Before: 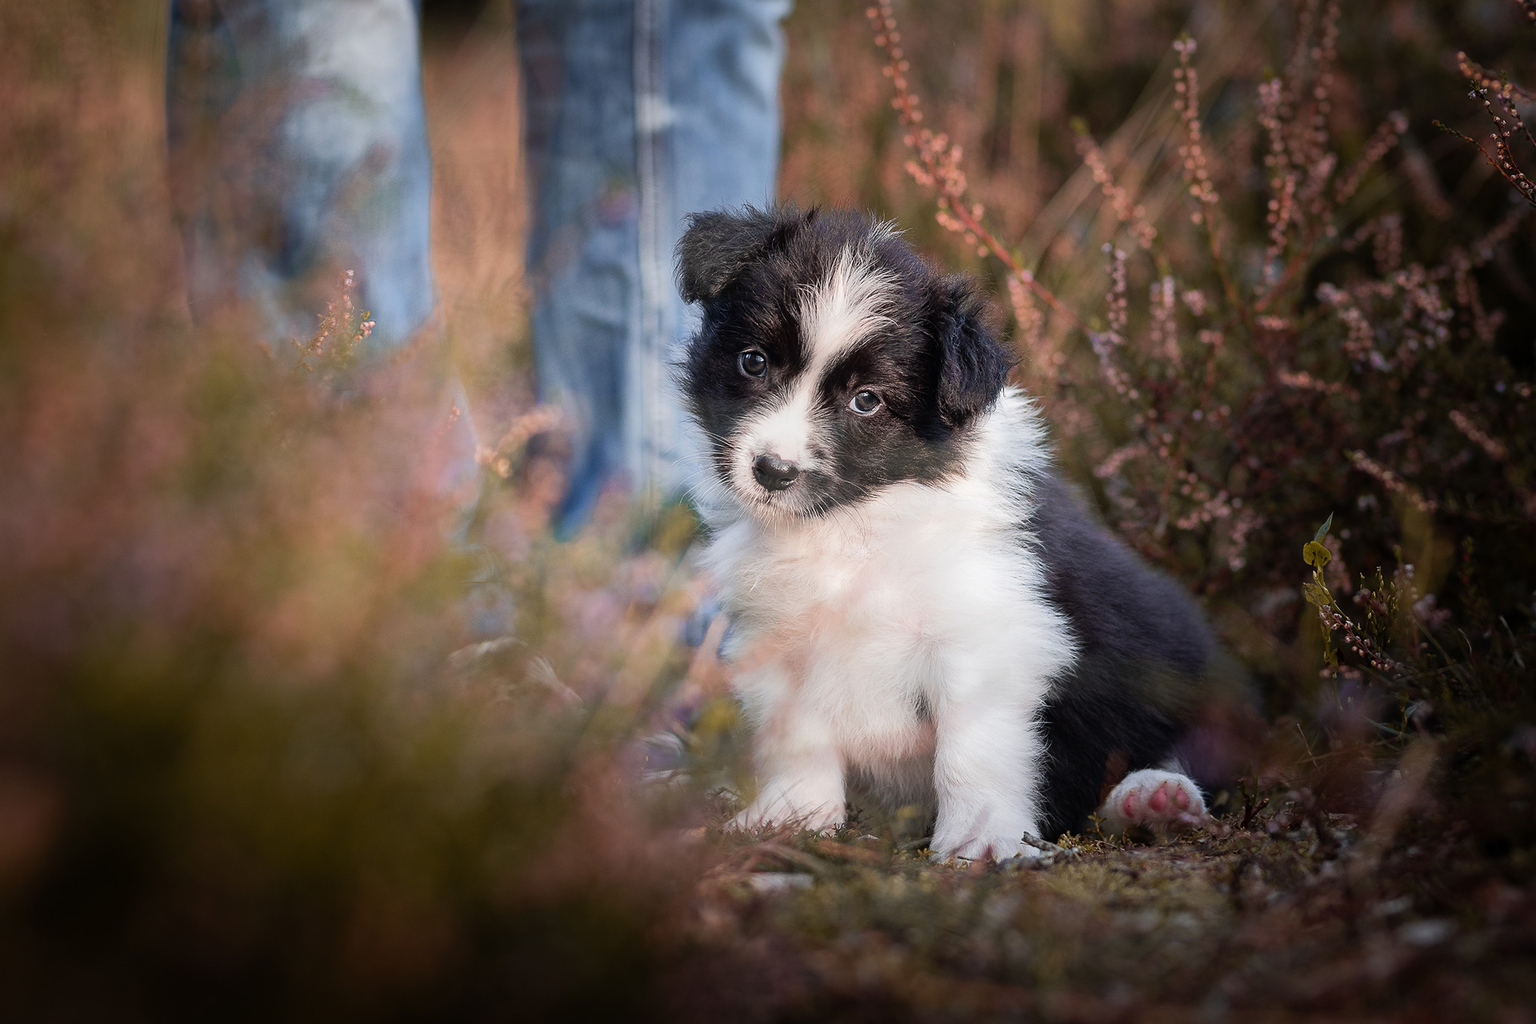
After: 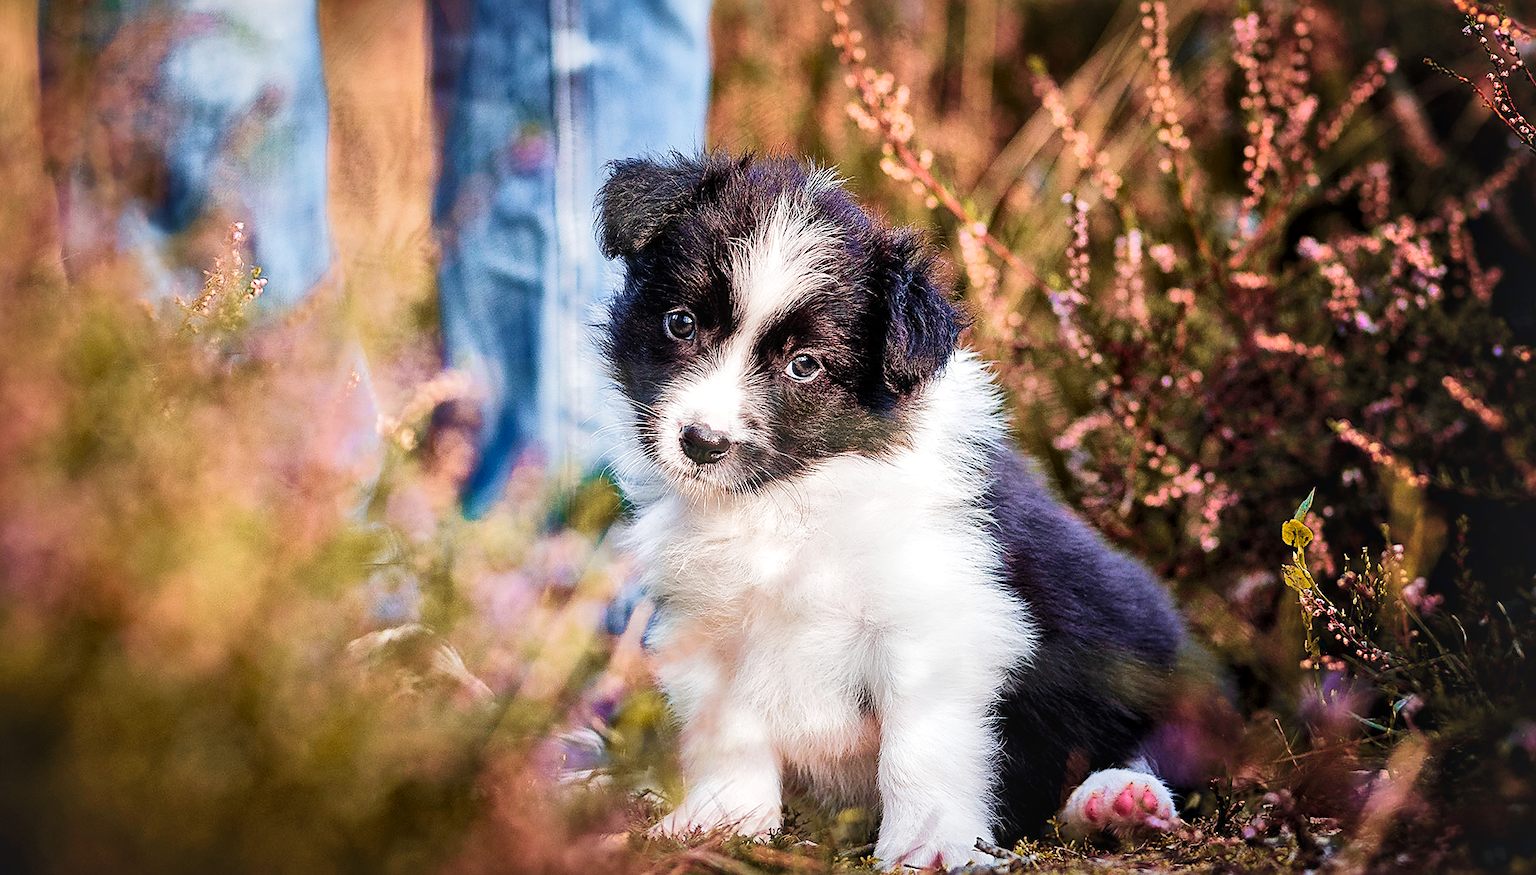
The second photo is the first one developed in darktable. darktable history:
base curve: curves: ch0 [(0, 0.003) (0.001, 0.002) (0.006, 0.004) (0.02, 0.022) (0.048, 0.086) (0.094, 0.234) (0.162, 0.431) (0.258, 0.629) (0.385, 0.8) (0.548, 0.918) (0.751, 0.988) (1, 1)], preserve colors none
crop: left 8.547%, top 6.569%, bottom 15.262%
velvia: strength 45.63%
tone curve: curves: ch0 [(0, 0) (0.003, 0.032) (0.011, 0.04) (0.025, 0.058) (0.044, 0.084) (0.069, 0.107) (0.1, 0.13) (0.136, 0.158) (0.177, 0.193) (0.224, 0.236) (0.277, 0.283) (0.335, 0.335) (0.399, 0.399) (0.468, 0.467) (0.543, 0.533) (0.623, 0.612) (0.709, 0.698) (0.801, 0.776) (0.898, 0.848) (1, 1)], color space Lab, independent channels, preserve colors none
local contrast: mode bilateral grid, contrast 20, coarseness 51, detail 172%, midtone range 0.2
shadows and highlights: low approximation 0.01, soften with gaussian
sharpen: on, module defaults
exposure: exposure -0.387 EV, compensate highlight preservation false
